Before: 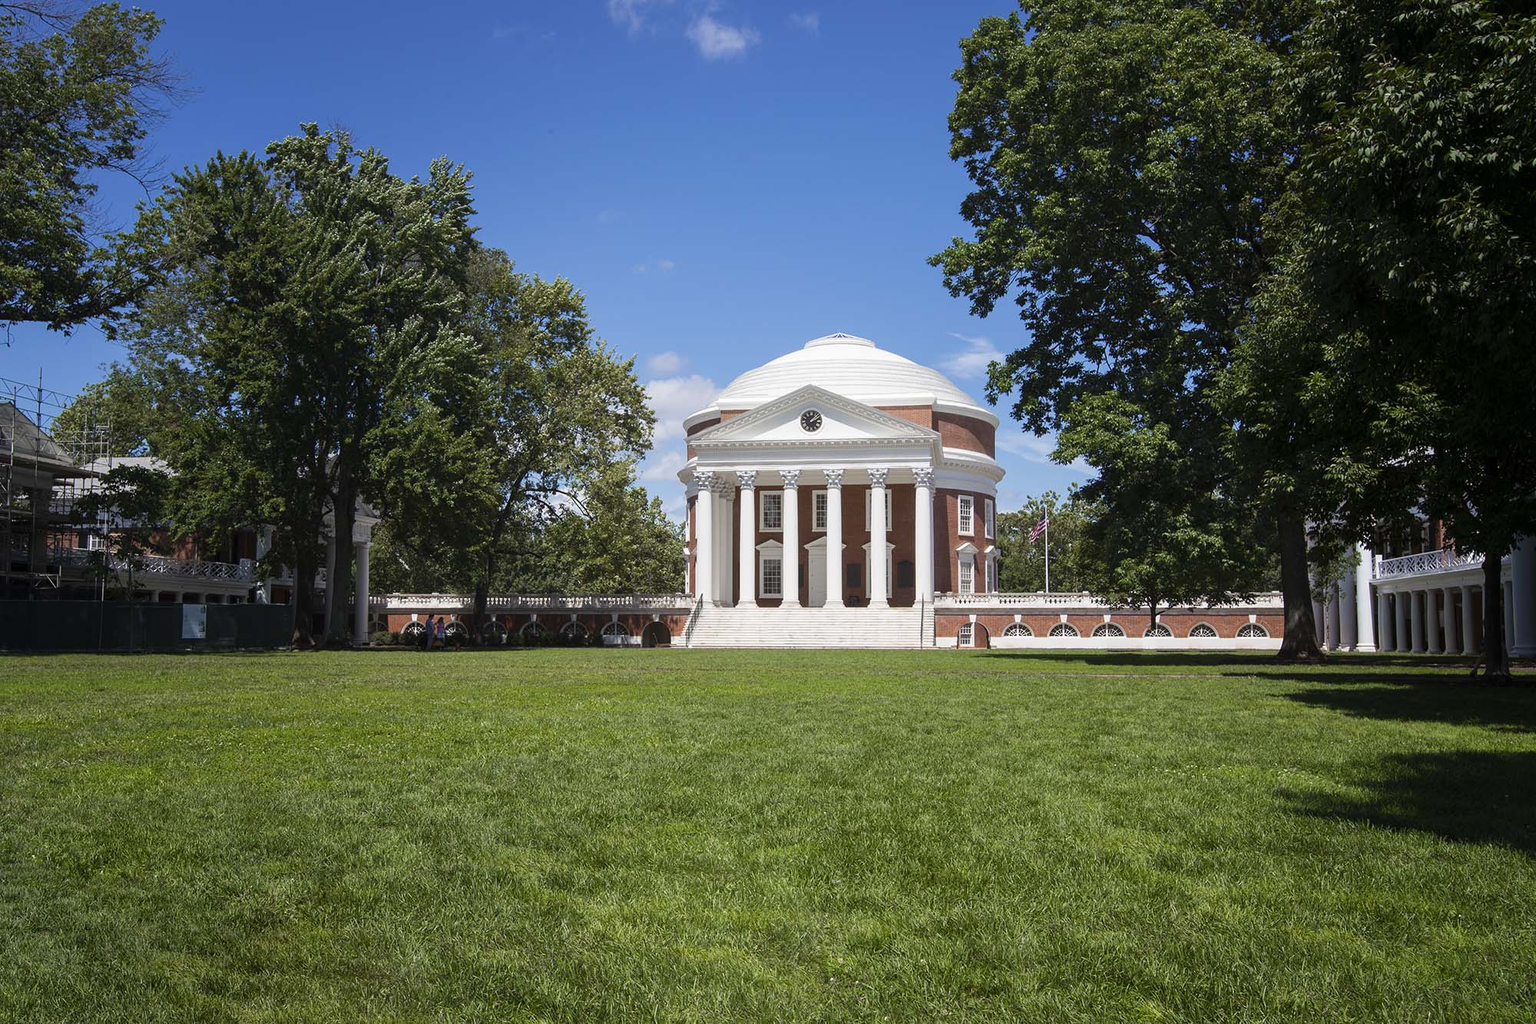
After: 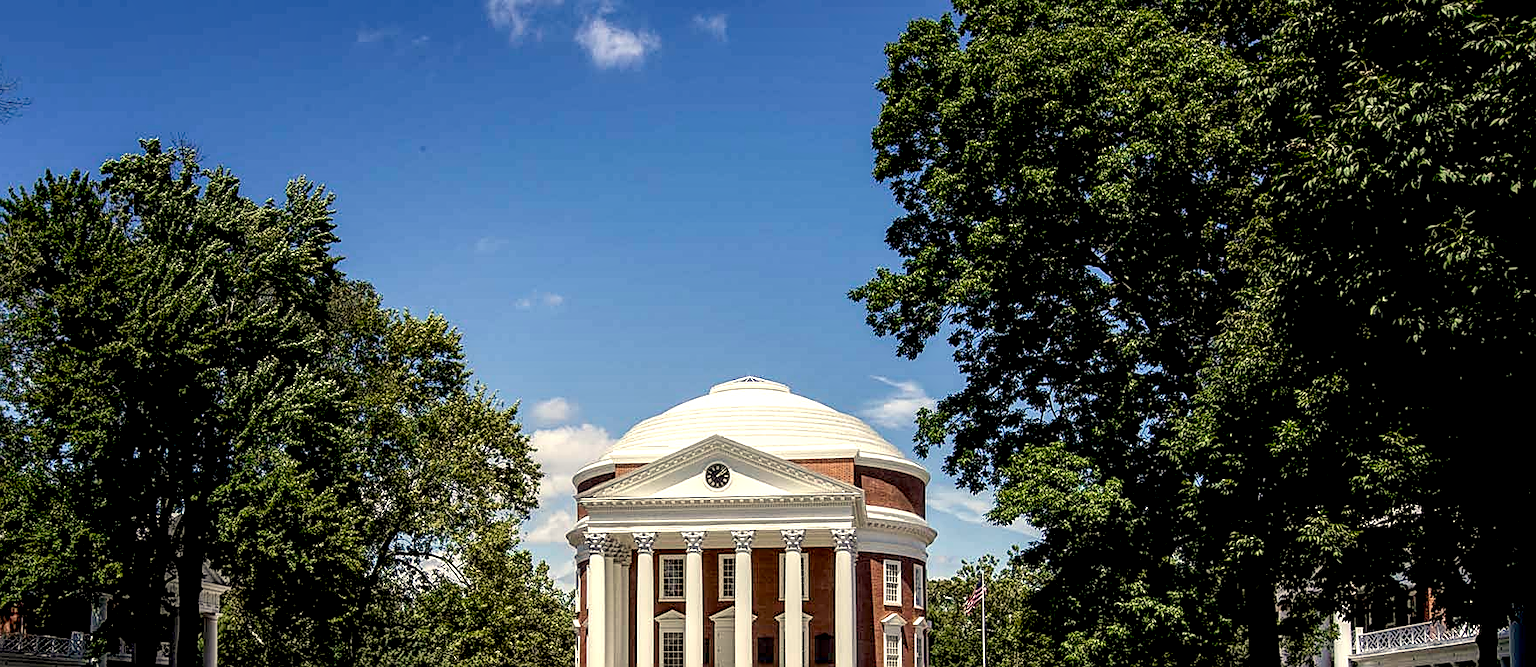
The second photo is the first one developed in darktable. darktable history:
crop and rotate: left 11.544%, bottom 42.247%
color correction: highlights a* 1.32, highlights b* 17.41
exposure: black level correction 0.016, exposure -0.008 EV, compensate highlight preservation false
local contrast: highlights 18%, detail 185%
sharpen: on, module defaults
tone curve: curves: ch0 [(0, 0) (0.003, 0.003) (0.011, 0.011) (0.025, 0.025) (0.044, 0.045) (0.069, 0.07) (0.1, 0.1) (0.136, 0.137) (0.177, 0.179) (0.224, 0.226) (0.277, 0.279) (0.335, 0.338) (0.399, 0.402) (0.468, 0.472) (0.543, 0.547) (0.623, 0.628) (0.709, 0.715) (0.801, 0.807) (0.898, 0.902) (1, 1)], preserve colors none
tone equalizer: on, module defaults
